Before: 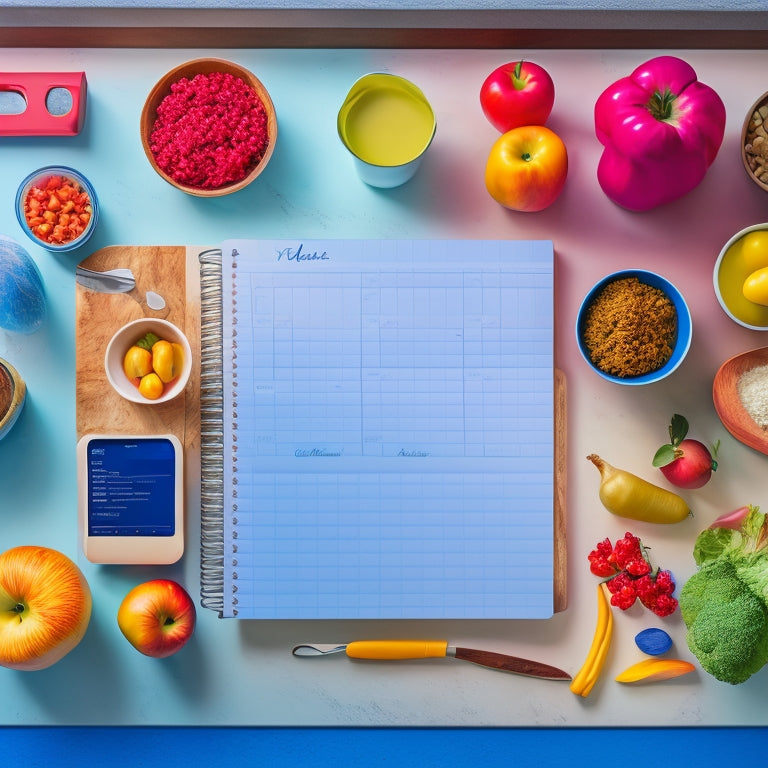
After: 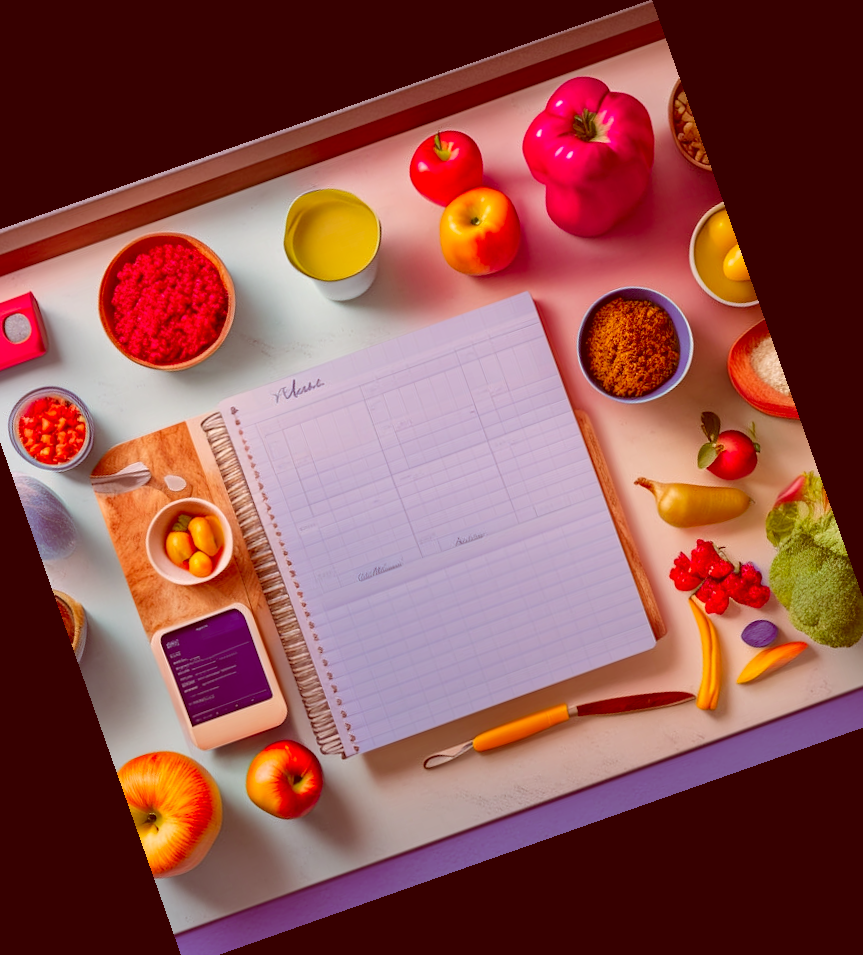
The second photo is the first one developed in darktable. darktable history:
rotate and perspective: rotation -0.45°, automatic cropping original format, crop left 0.008, crop right 0.992, crop top 0.012, crop bottom 0.988
crop and rotate: angle 19.43°, left 6.812%, right 4.125%, bottom 1.087%
vibrance: vibrance 78%
color correction: highlights a* 9.03, highlights b* 8.71, shadows a* 40, shadows b* 40, saturation 0.8
